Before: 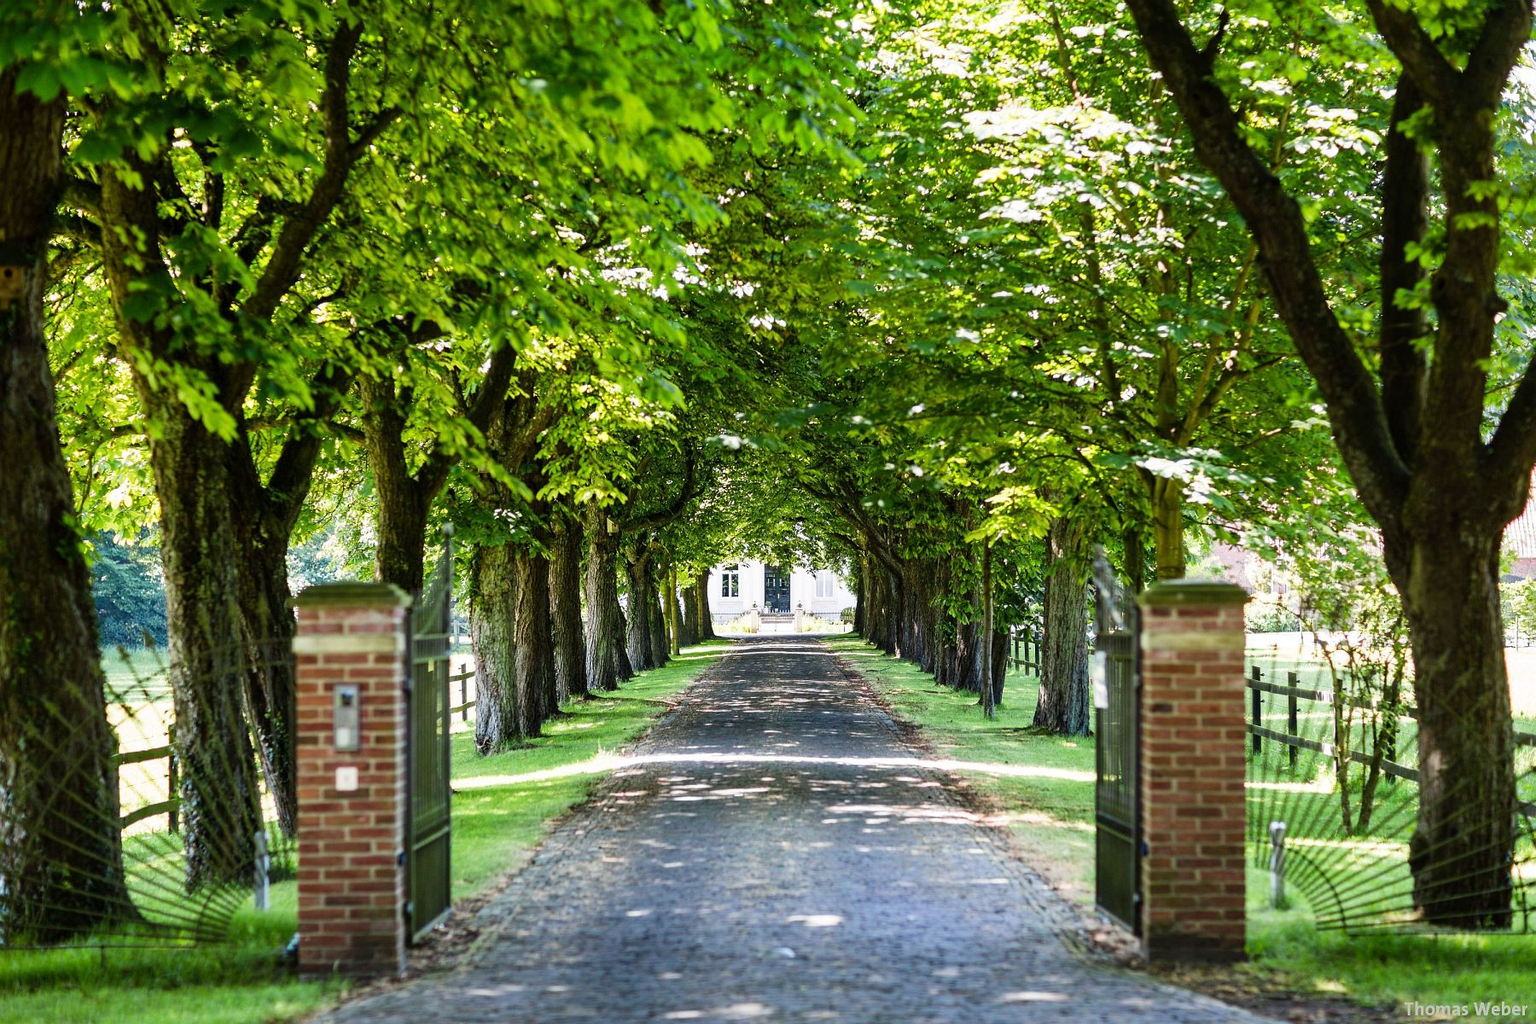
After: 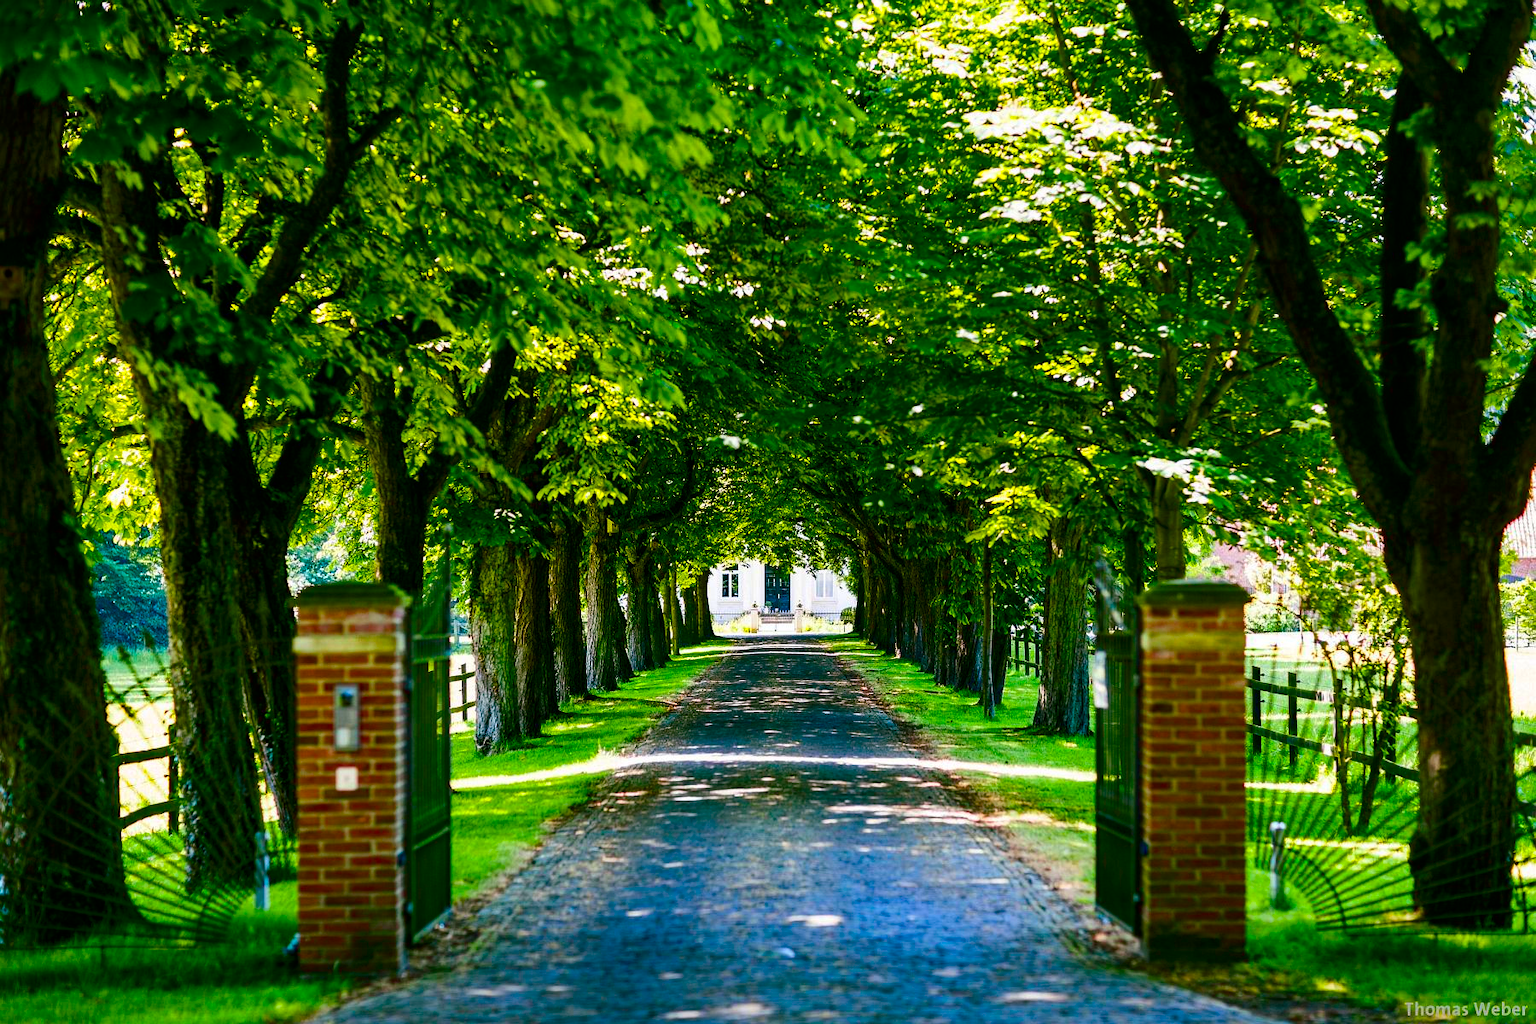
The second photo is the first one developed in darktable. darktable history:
color balance rgb: shadows lift › chroma 11.55%, shadows lift › hue 131.28°, linear chroma grading › shadows 17.727%, linear chroma grading › highlights 60.578%, linear chroma grading › global chroma 49.661%, perceptual saturation grading › global saturation 0.984%, perceptual saturation grading › highlights -15.51%, perceptual saturation grading › shadows 25.987%, global vibrance 11.022%
contrast brightness saturation: brightness -0.219, saturation 0.076
